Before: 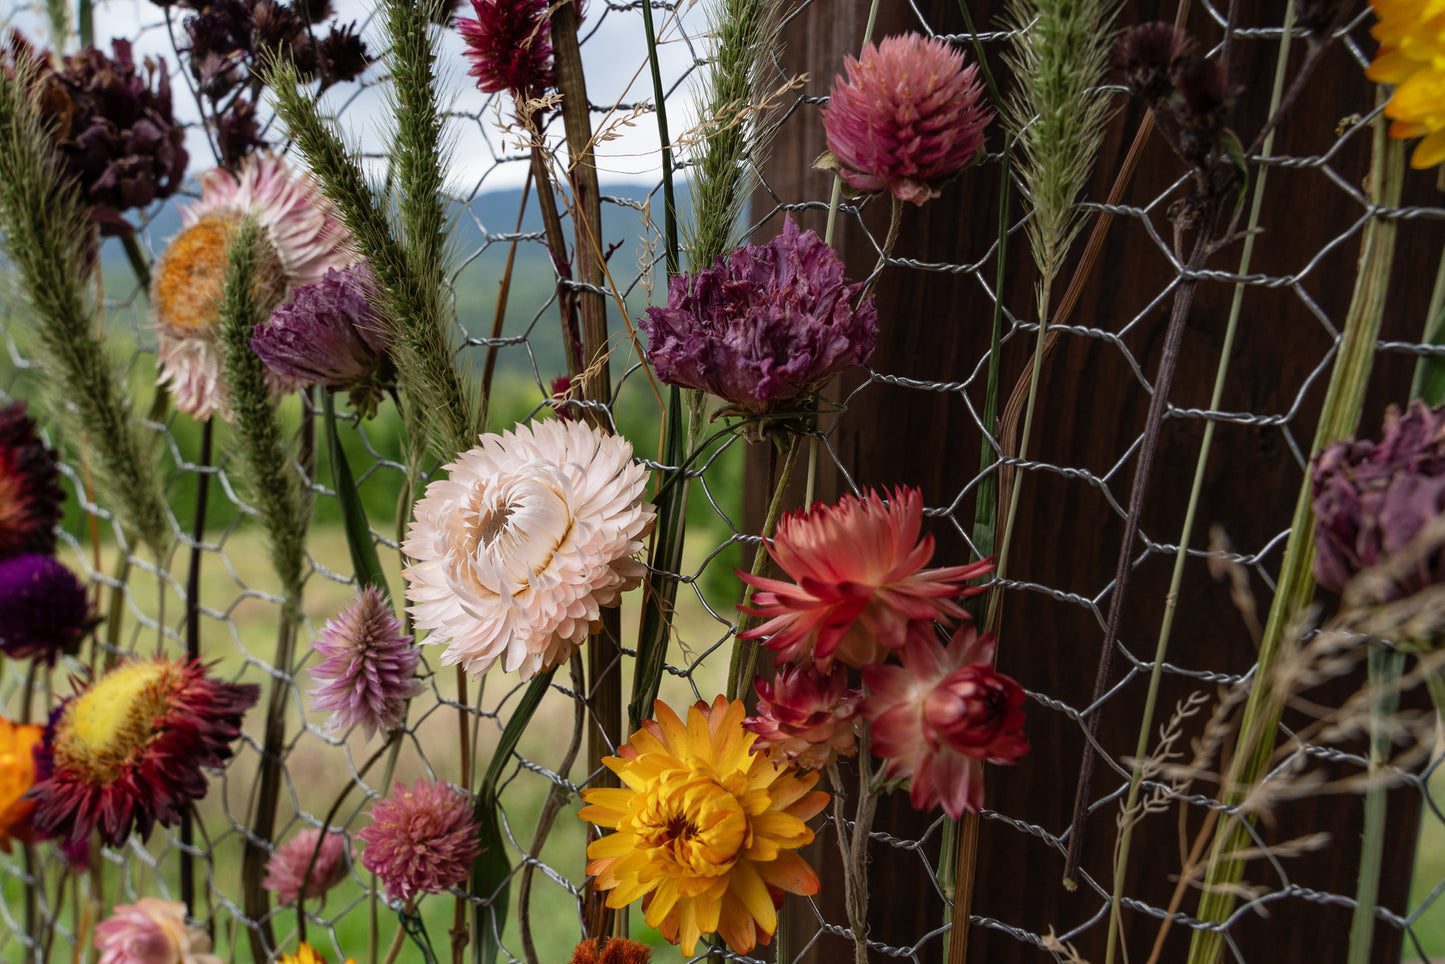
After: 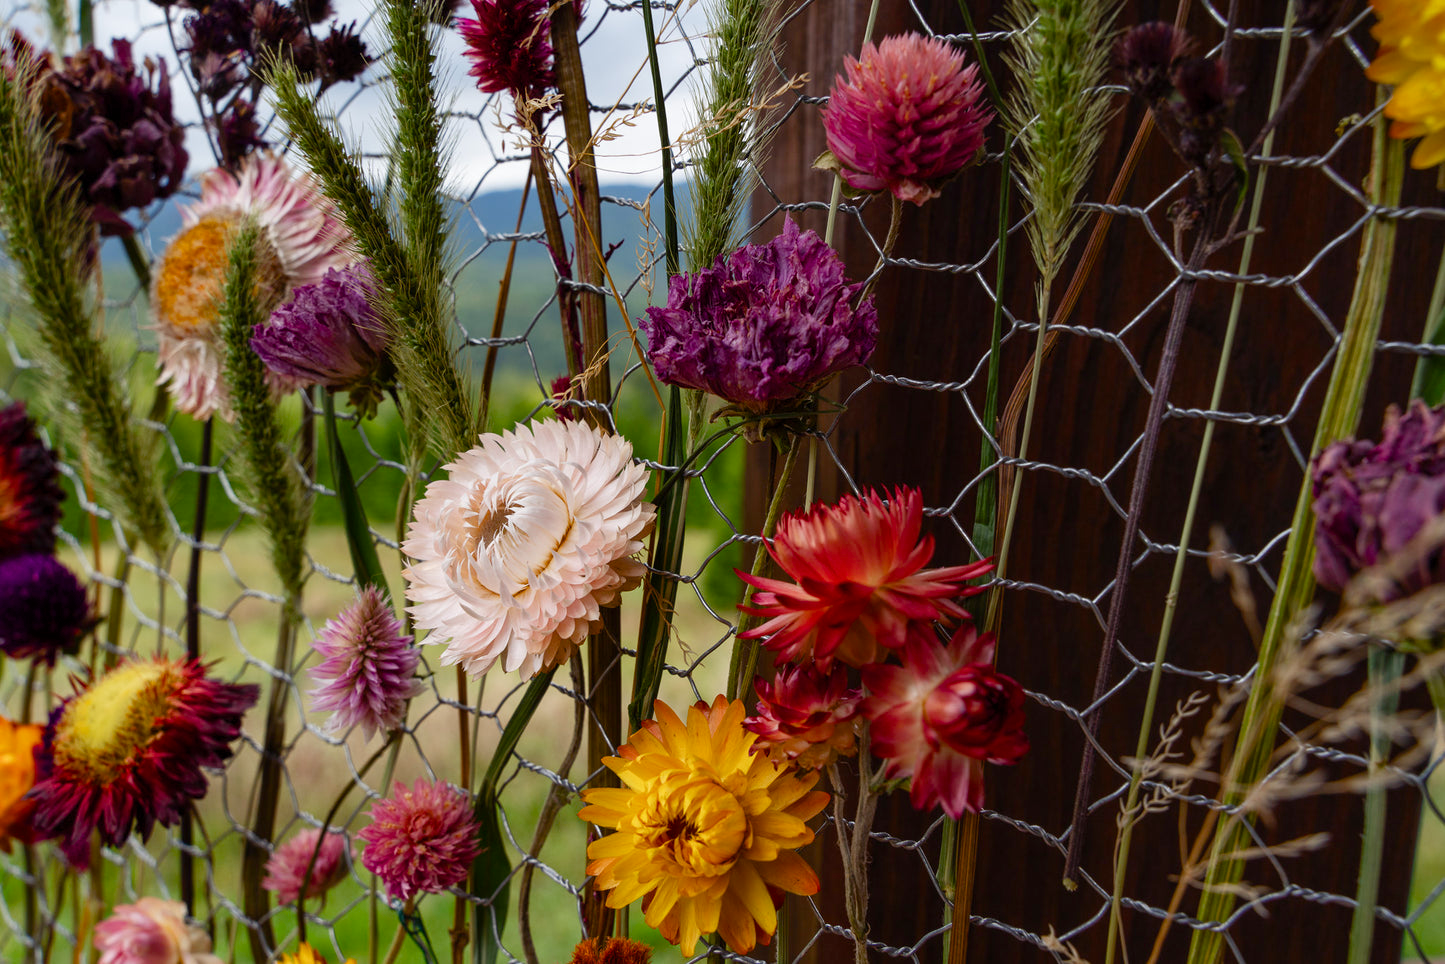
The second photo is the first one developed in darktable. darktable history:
color balance rgb: shadows lift › chroma 3.071%, shadows lift › hue 281.56°, perceptual saturation grading › global saturation 20%, perceptual saturation grading › highlights -25.788%, perceptual saturation grading › shadows 49.514%, global vibrance 9.295%
